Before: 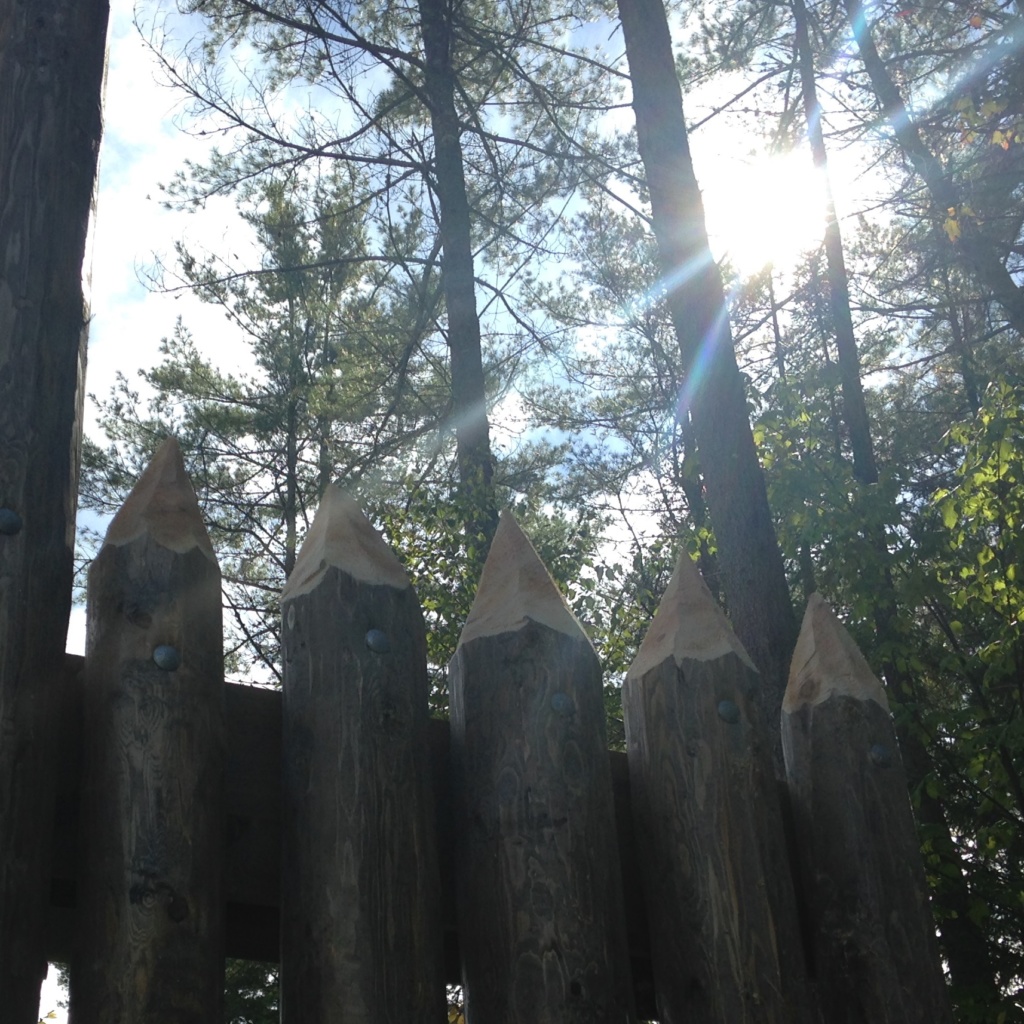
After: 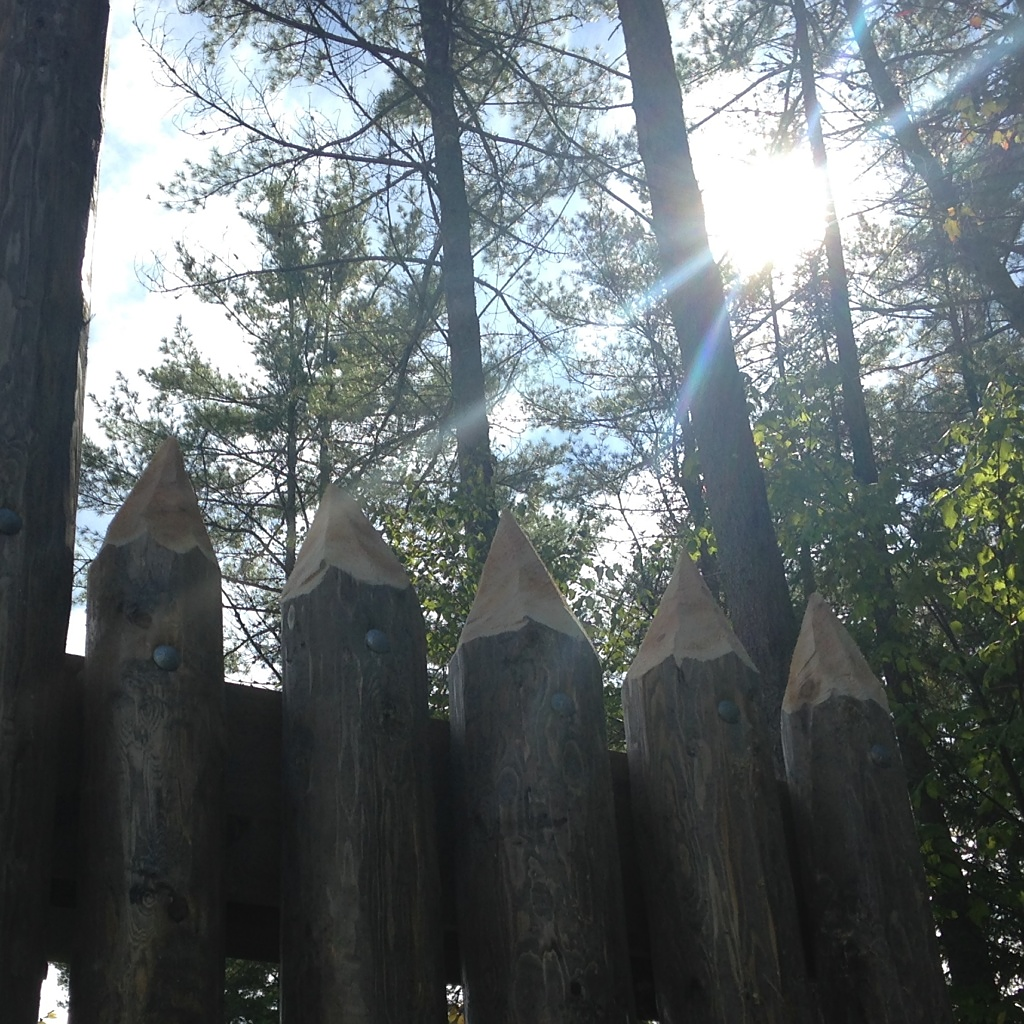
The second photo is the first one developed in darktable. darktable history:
sharpen: radius 0.978, amount 0.607
